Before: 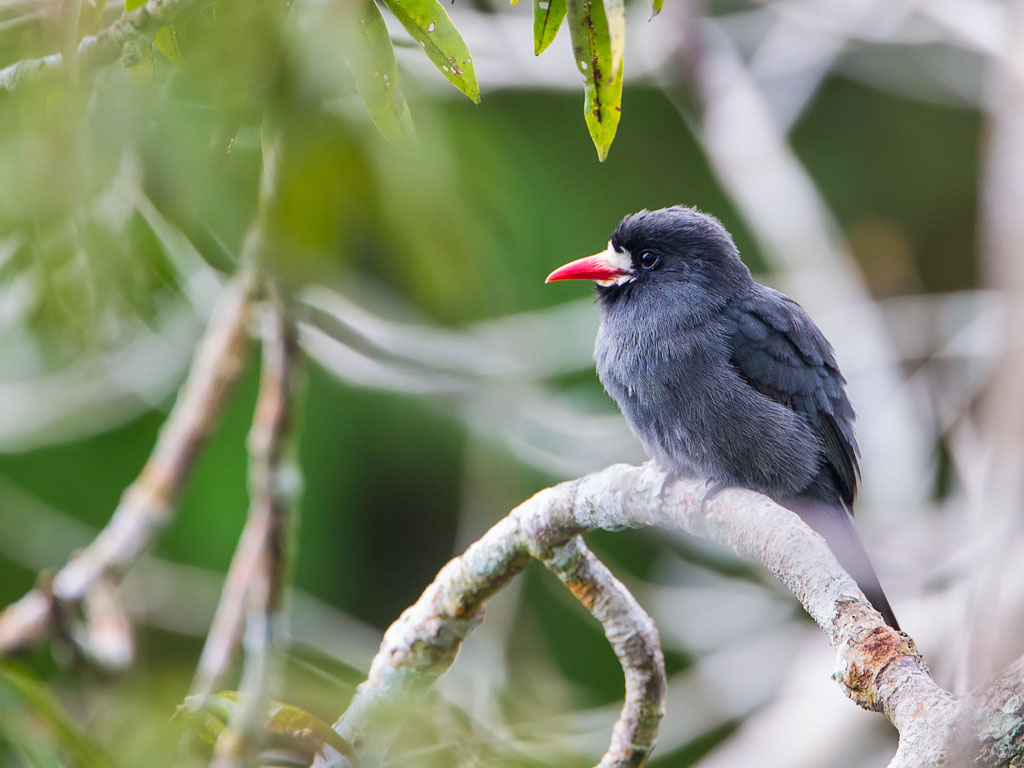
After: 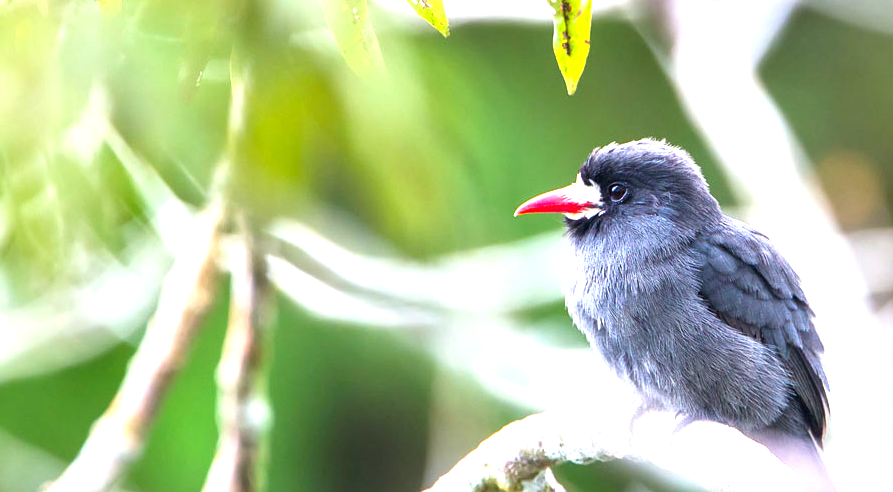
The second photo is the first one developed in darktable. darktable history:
exposure: black level correction 0.001, exposure 1.398 EV, compensate highlight preservation false
crop: left 3.093%, top 8.844%, right 9.678%, bottom 26.974%
